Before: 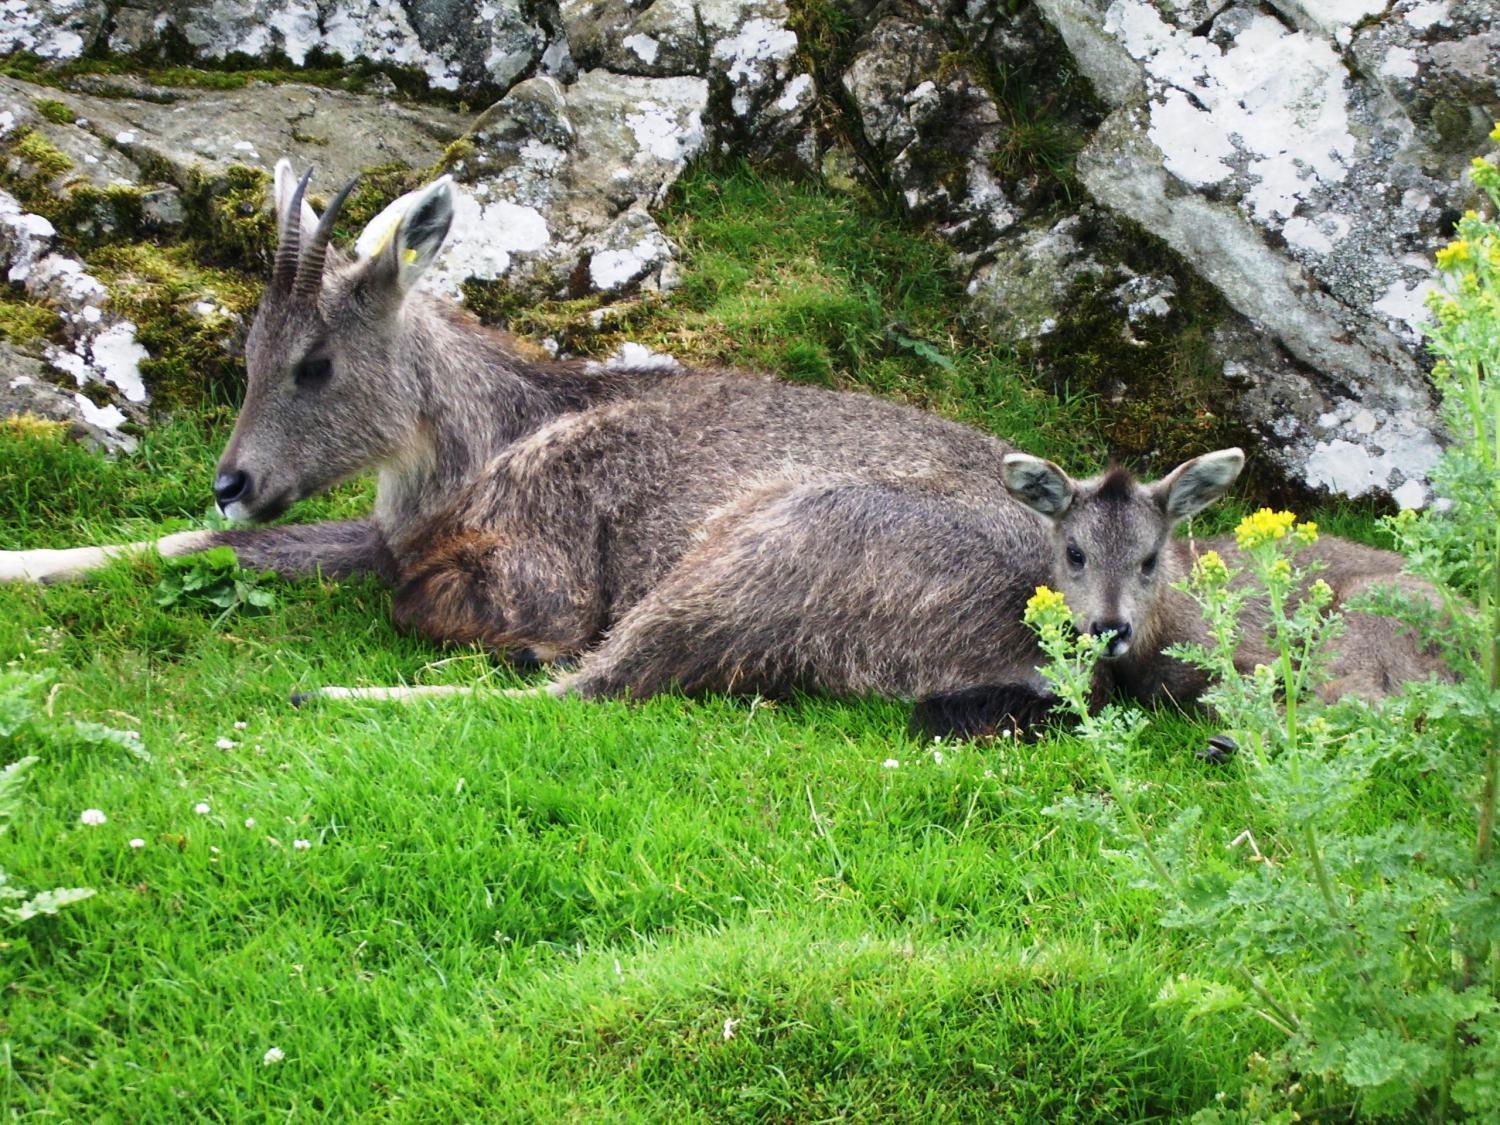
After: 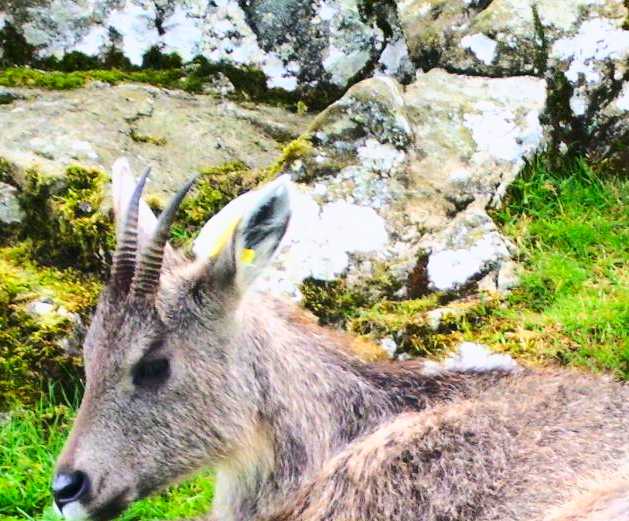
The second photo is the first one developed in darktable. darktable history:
contrast brightness saturation: contrast 0.09, saturation 0.28
crop and rotate: left 10.817%, top 0.062%, right 47.194%, bottom 53.626%
base curve: curves: ch0 [(0, 0) (0.025, 0.046) (0.112, 0.277) (0.467, 0.74) (0.814, 0.929) (1, 0.942)]
